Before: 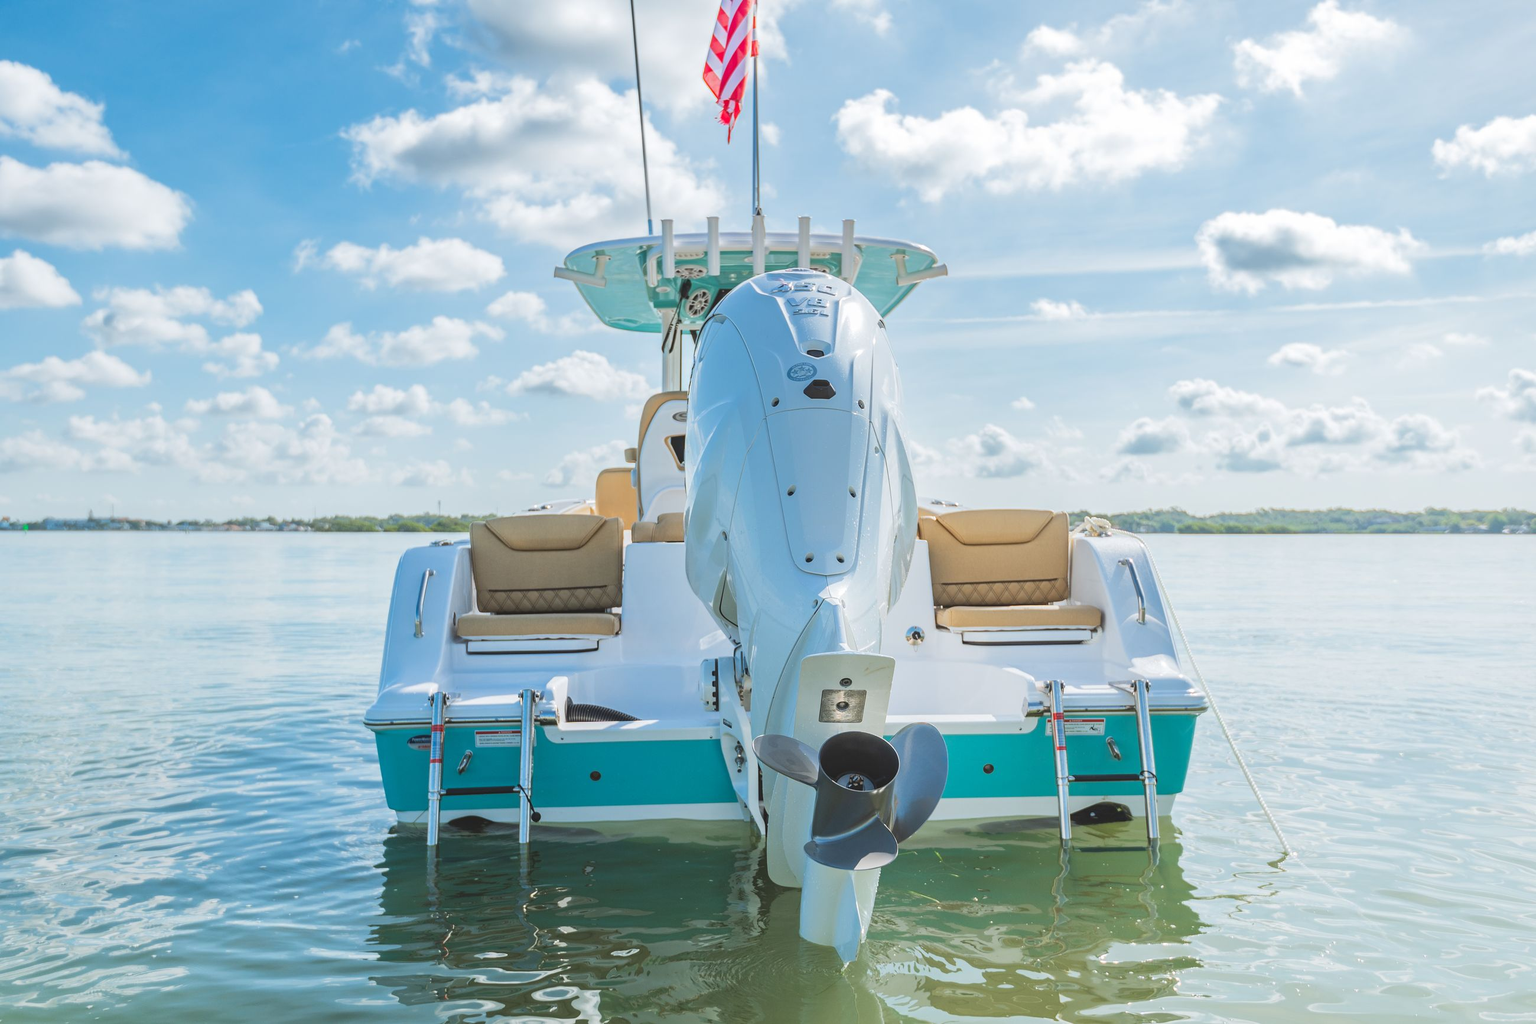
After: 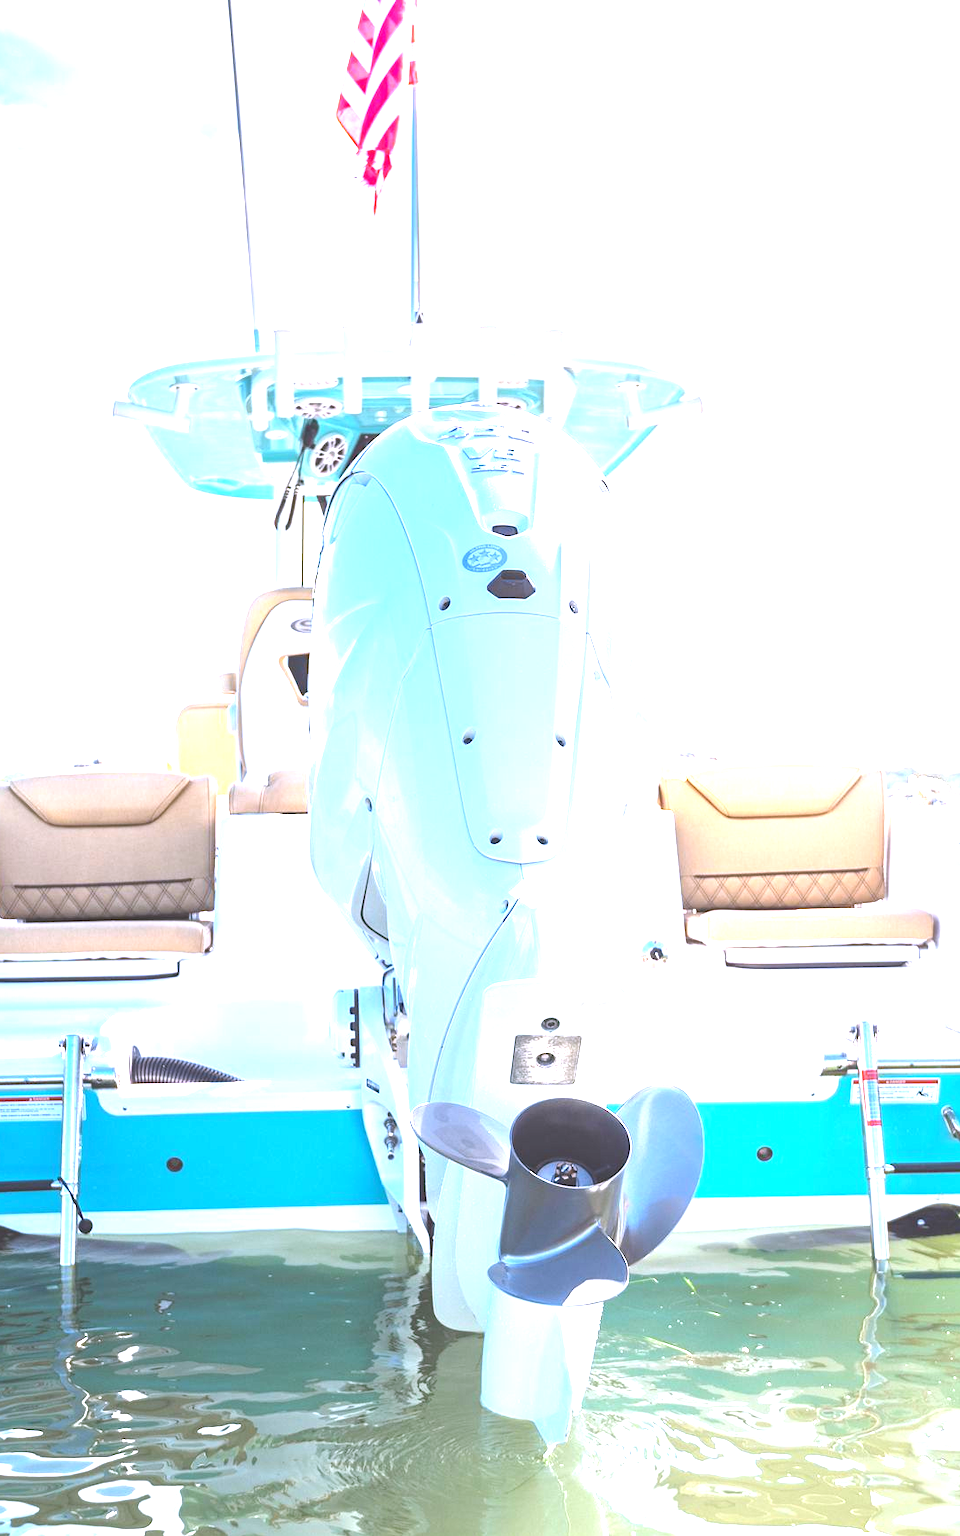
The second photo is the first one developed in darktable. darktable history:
exposure: black level correction 0, exposure 1.7 EV, compensate exposure bias true, compensate highlight preservation false
crop: left 31.229%, right 27.105%
white balance: red 1.042, blue 1.17
